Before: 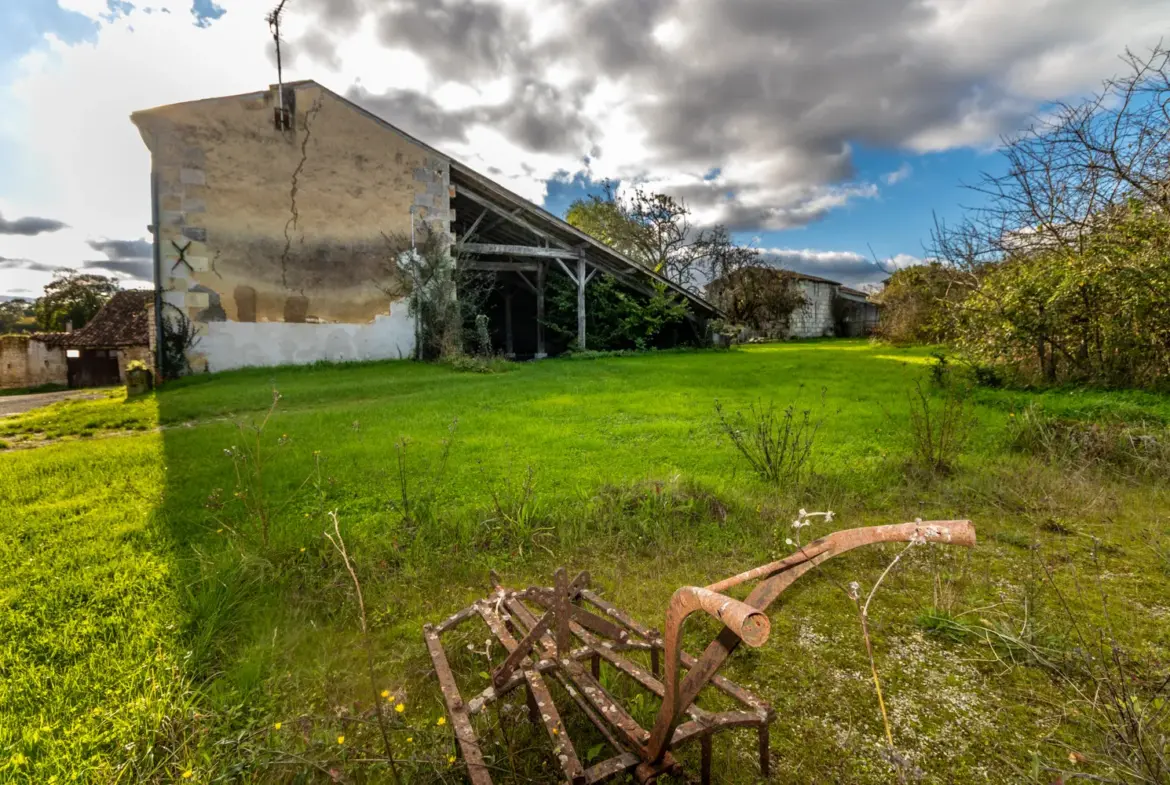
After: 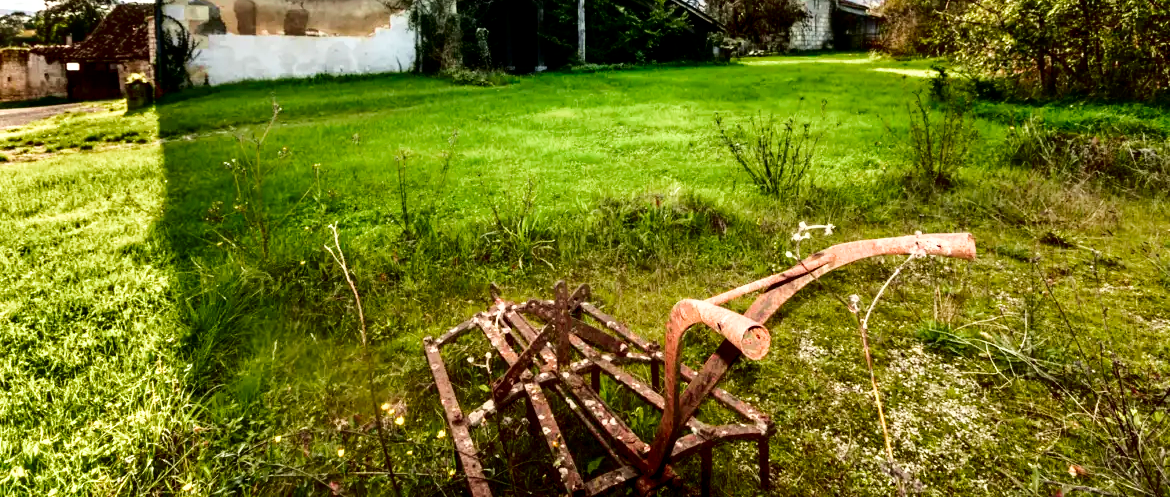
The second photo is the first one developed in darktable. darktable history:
exposure: black level correction 0, exposure 1.619 EV, compensate exposure bias true, compensate highlight preservation false
crop and rotate: top 36.568%
filmic rgb: black relative exposure -7.73 EV, white relative exposure 4.45 EV, threshold 6 EV, target black luminance 0%, hardness 3.76, latitude 50.71%, contrast 1.063, highlights saturation mix 8.95%, shadows ↔ highlights balance -0.273%, add noise in highlights 0.002, preserve chrominance luminance Y, color science v3 (2019), use custom middle-gray values true, contrast in highlights soft, enable highlight reconstruction true
contrast brightness saturation: brightness -0.514
tone curve: curves: ch0 [(0.003, 0) (0.066, 0.023) (0.149, 0.094) (0.264, 0.238) (0.395, 0.401) (0.517, 0.553) (0.716, 0.743) (0.813, 0.846) (1, 1)]; ch1 [(0, 0) (0.164, 0.115) (0.337, 0.332) (0.39, 0.398) (0.464, 0.461) (0.501, 0.5) (0.521, 0.529) (0.571, 0.588) (0.652, 0.681) (0.733, 0.749) (0.811, 0.796) (1, 1)]; ch2 [(0, 0) (0.337, 0.382) (0.464, 0.476) (0.501, 0.502) (0.527, 0.54) (0.556, 0.567) (0.6, 0.59) (0.687, 0.675) (1, 1)], color space Lab, independent channels, preserve colors none
